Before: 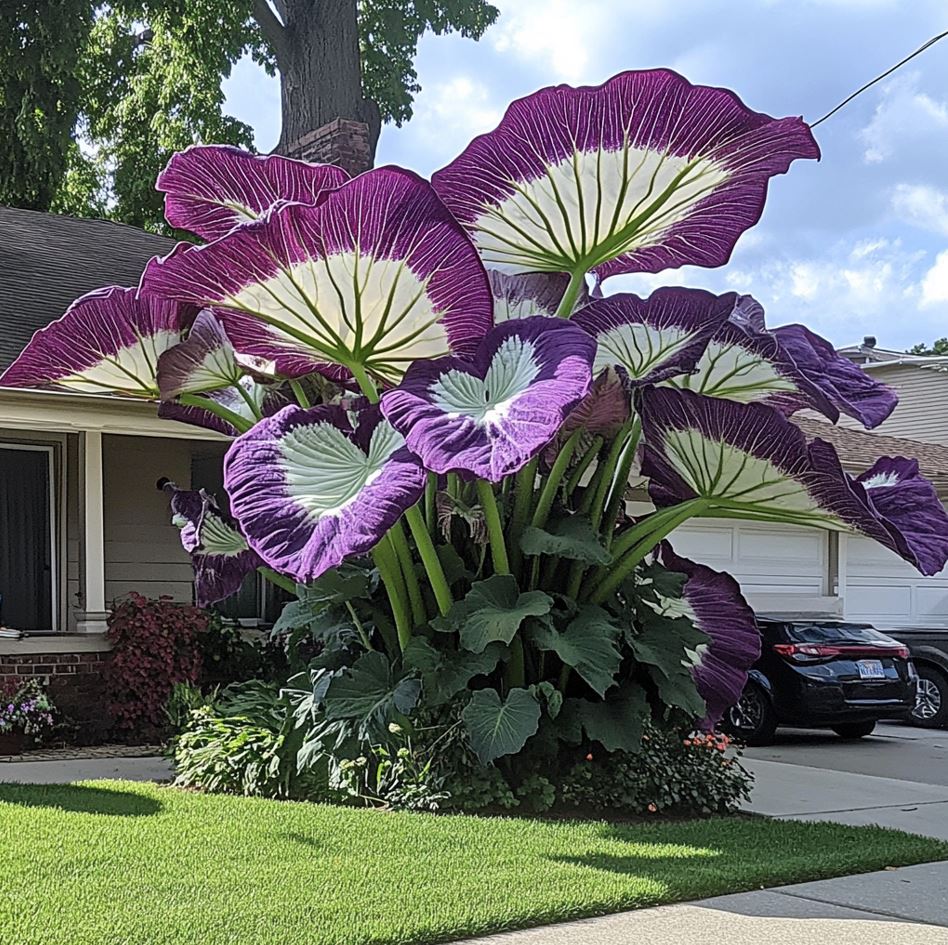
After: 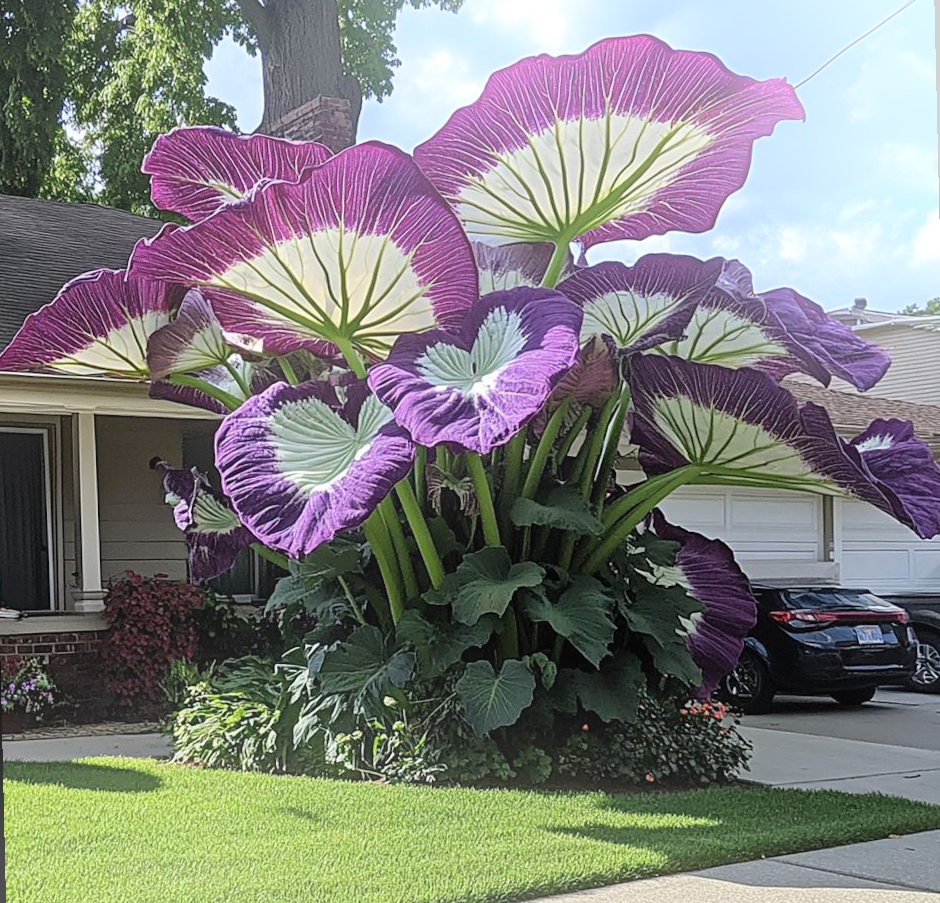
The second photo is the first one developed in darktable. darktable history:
bloom: threshold 82.5%, strength 16.25%
rotate and perspective: rotation -1.32°, lens shift (horizontal) -0.031, crop left 0.015, crop right 0.985, crop top 0.047, crop bottom 0.982
